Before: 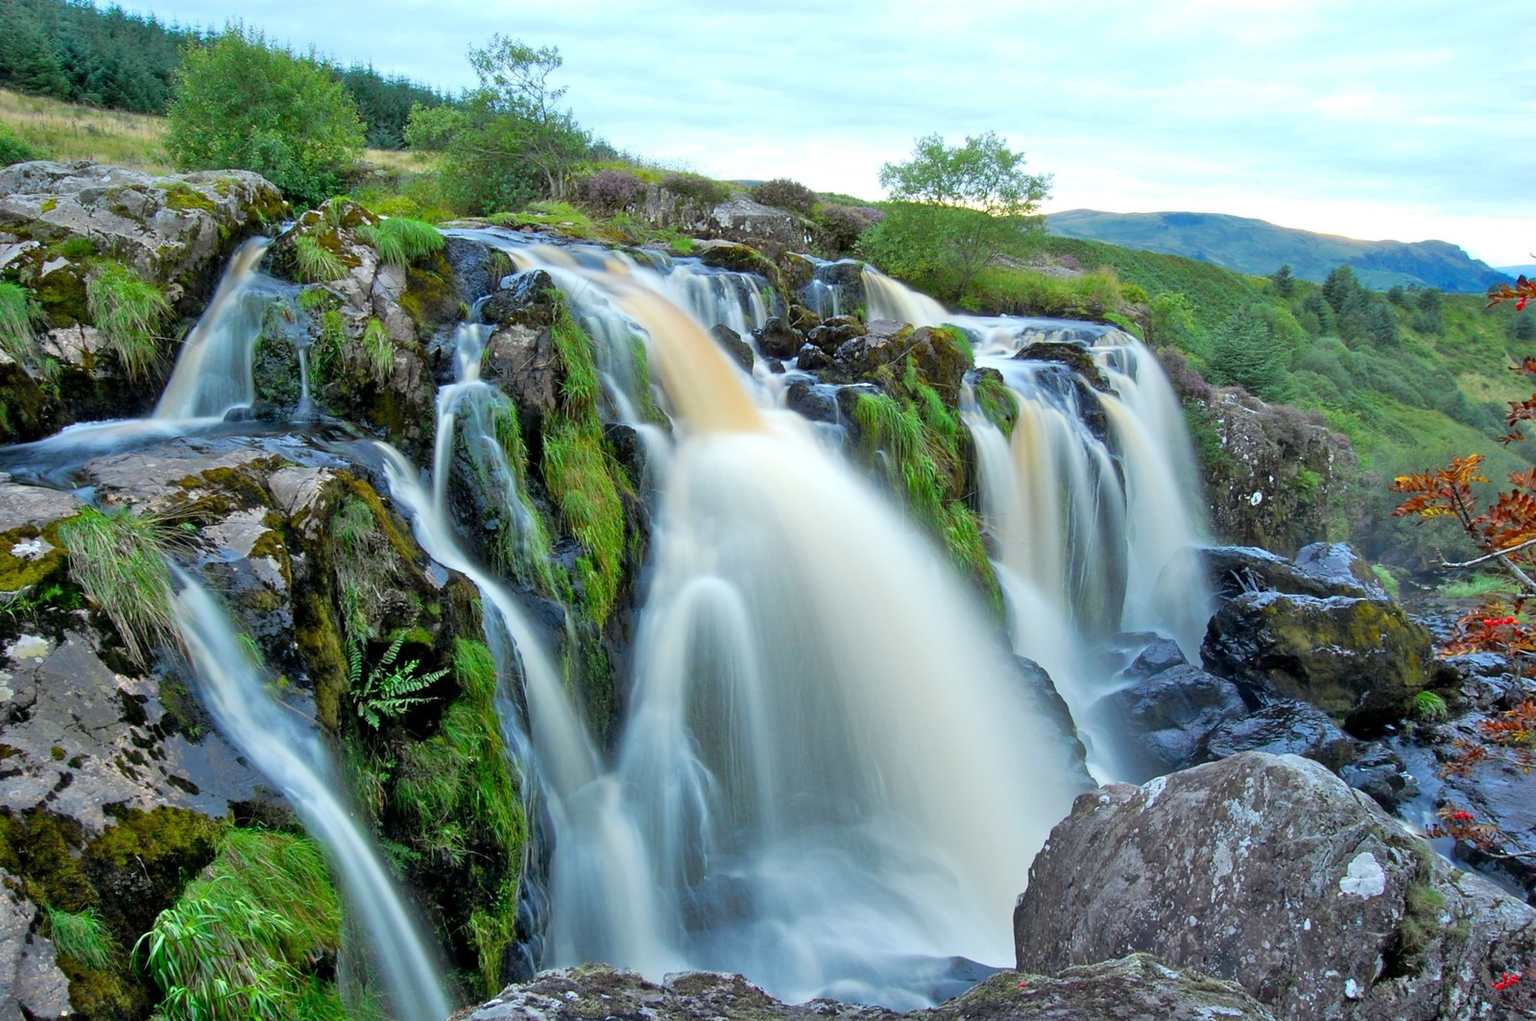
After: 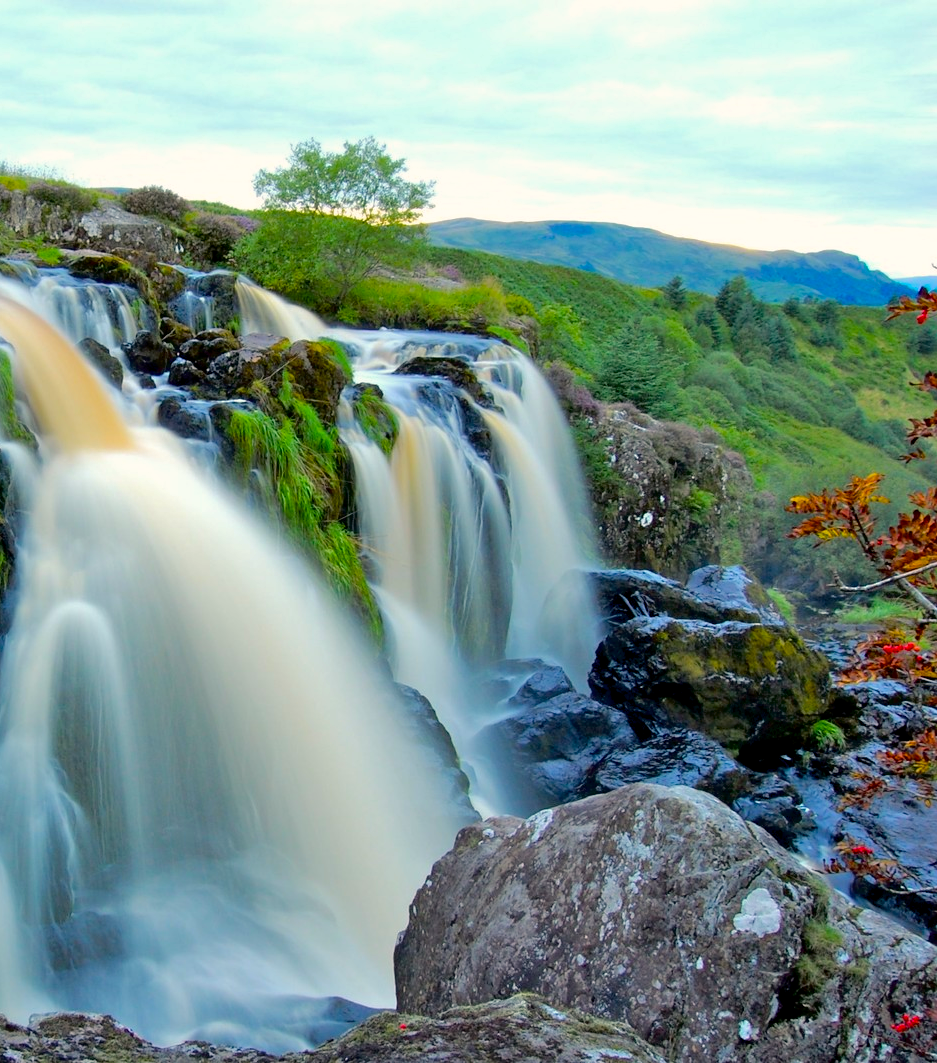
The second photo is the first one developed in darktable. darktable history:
tone curve: curves: ch0 [(0, 0) (0.003, 0.001) (0.011, 0.002) (0.025, 0.007) (0.044, 0.015) (0.069, 0.022) (0.1, 0.03) (0.136, 0.056) (0.177, 0.115) (0.224, 0.177) (0.277, 0.244) (0.335, 0.322) (0.399, 0.398) (0.468, 0.471) (0.543, 0.545) (0.623, 0.614) (0.709, 0.685) (0.801, 0.765) (0.898, 0.867) (1, 1)], color space Lab, independent channels, preserve colors none
exposure: exposure 0.014 EV, compensate exposure bias true, compensate highlight preservation false
crop: left 41.419%
color balance rgb: power › hue 209.4°, highlights gain › chroma 2.002%, highlights gain › hue 65.66°, global offset › luminance -0.478%, perceptual saturation grading › global saturation 30.864%, global vibrance 9.34%
